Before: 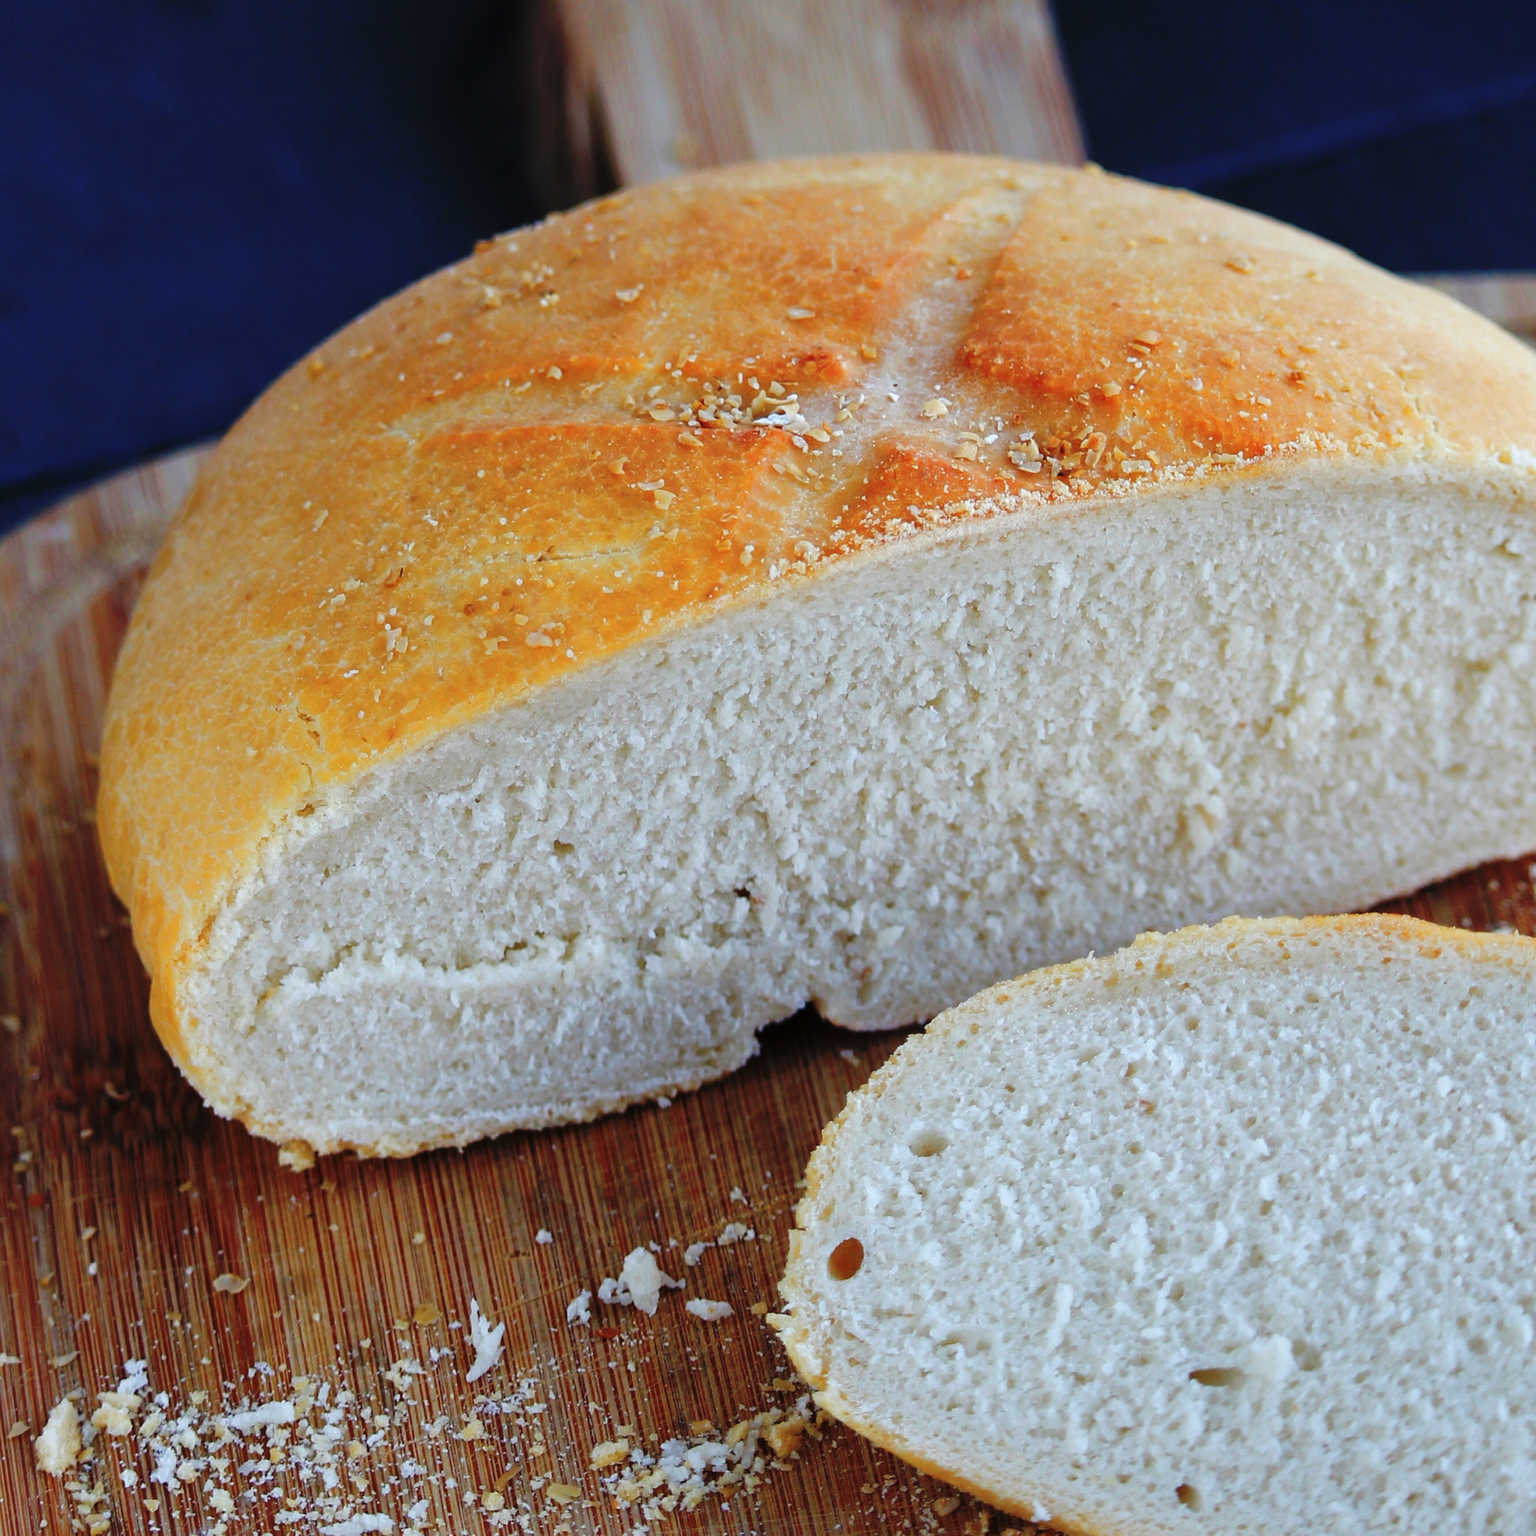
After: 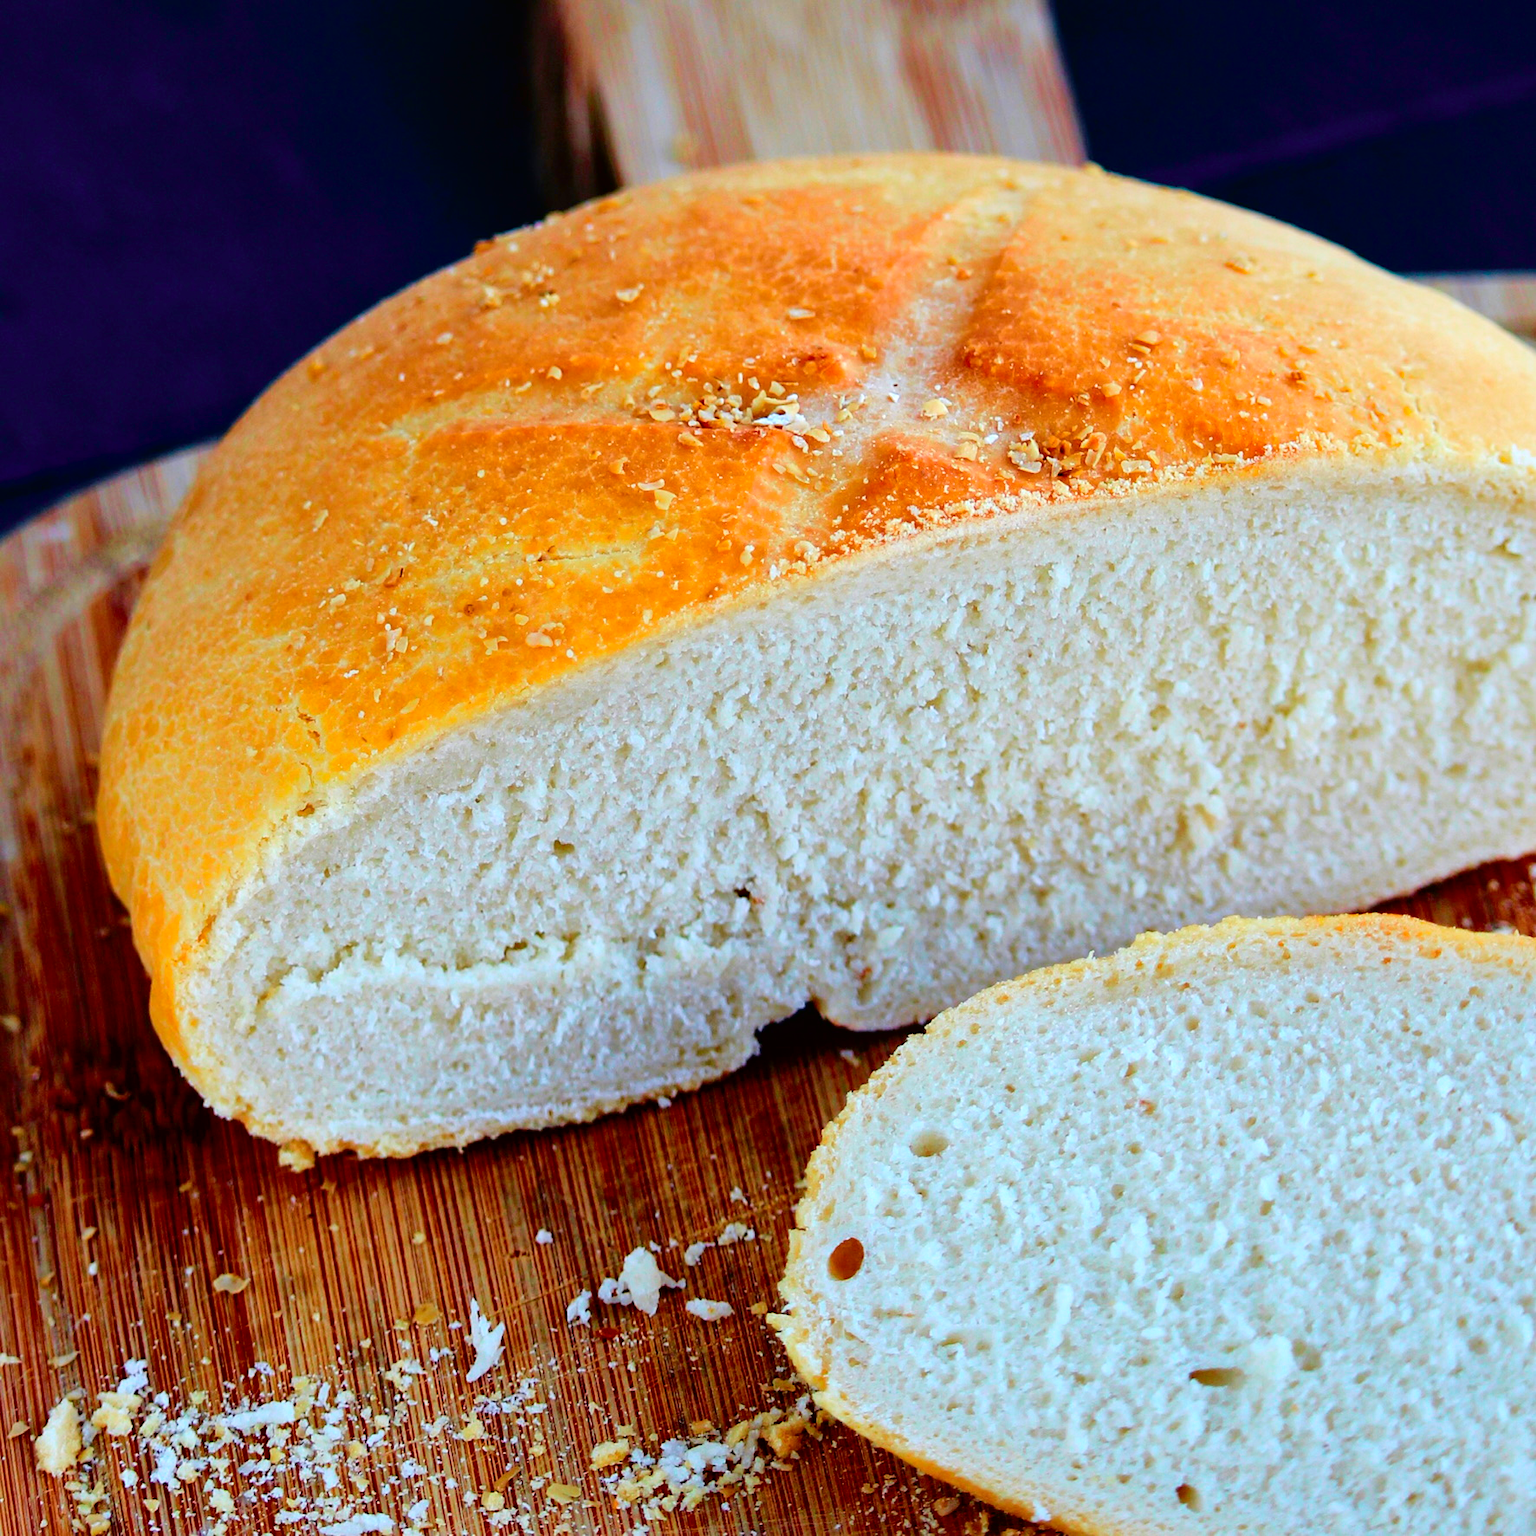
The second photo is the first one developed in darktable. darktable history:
tone curve: curves: ch0 [(0, 0.013) (0.054, 0.018) (0.205, 0.197) (0.289, 0.309) (0.382, 0.437) (0.475, 0.552) (0.666, 0.743) (0.791, 0.85) (1, 0.998)]; ch1 [(0, 0) (0.394, 0.338) (0.449, 0.404) (0.499, 0.498) (0.526, 0.528) (0.543, 0.564) (0.589, 0.633) (0.66, 0.687) (0.783, 0.804) (1, 1)]; ch2 [(0, 0) (0.304, 0.31) (0.403, 0.399) (0.441, 0.421) (0.474, 0.466) (0.498, 0.496) (0.524, 0.538) (0.555, 0.584) (0.633, 0.665) (0.7, 0.711) (1, 1)], color space Lab, independent channels, preserve colors none
local contrast: mode bilateral grid, contrast 20, coarseness 50, detail 120%, midtone range 0.2
color balance rgb: perceptual saturation grading › global saturation 20%, global vibrance 20%
